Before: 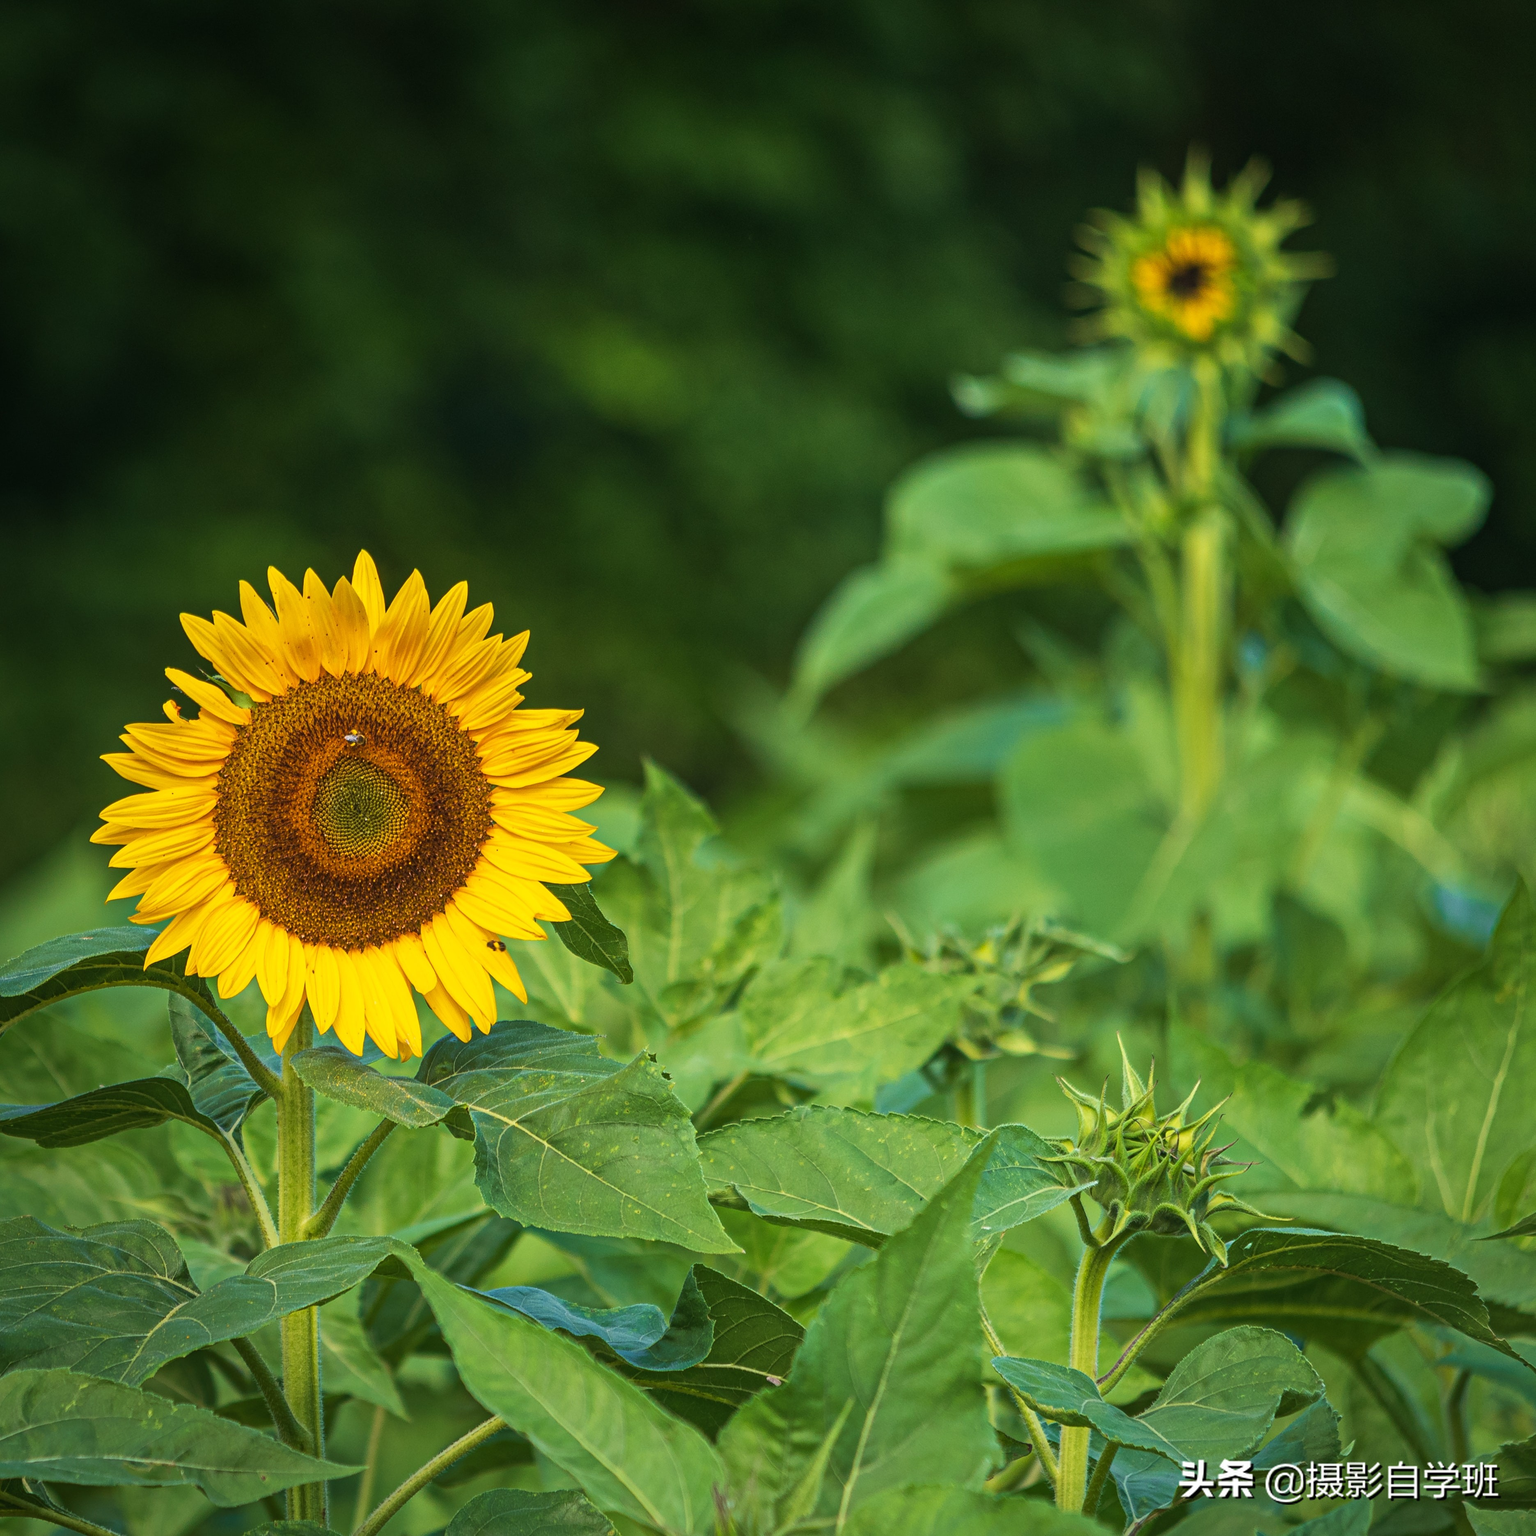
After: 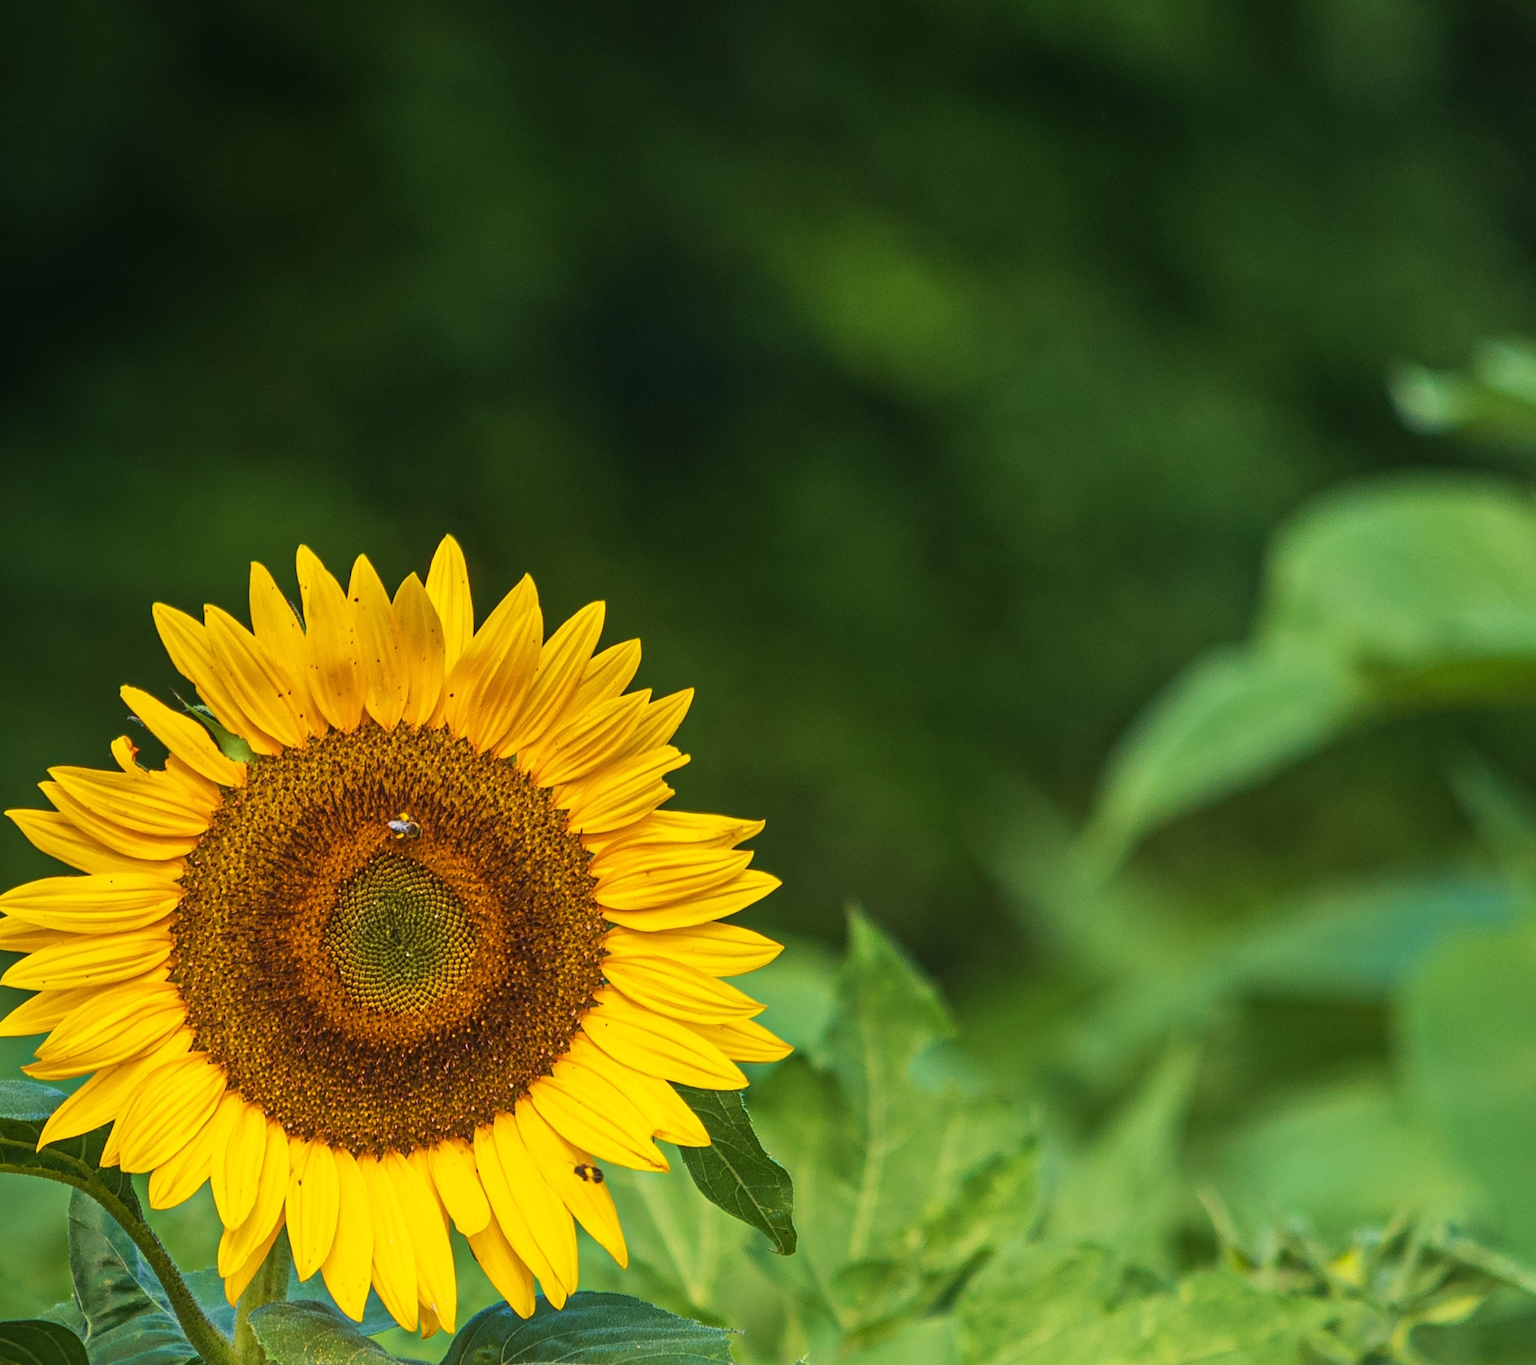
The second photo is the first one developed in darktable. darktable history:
crop and rotate: angle -6.24°, left 2.228%, top 6.725%, right 27.25%, bottom 30.556%
